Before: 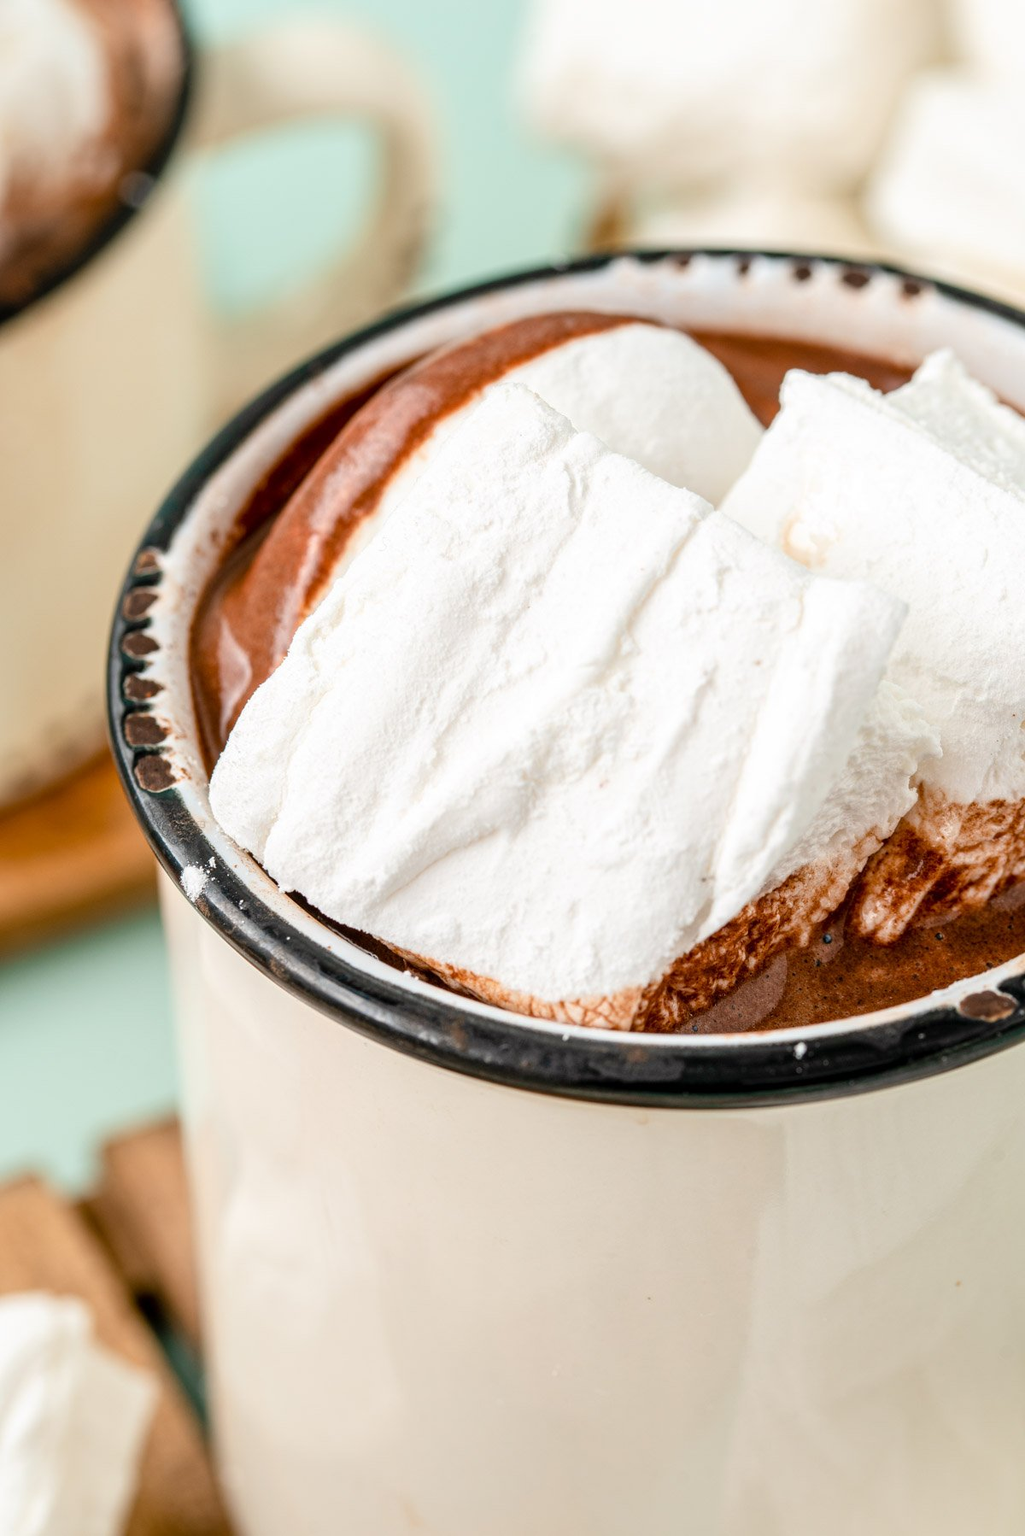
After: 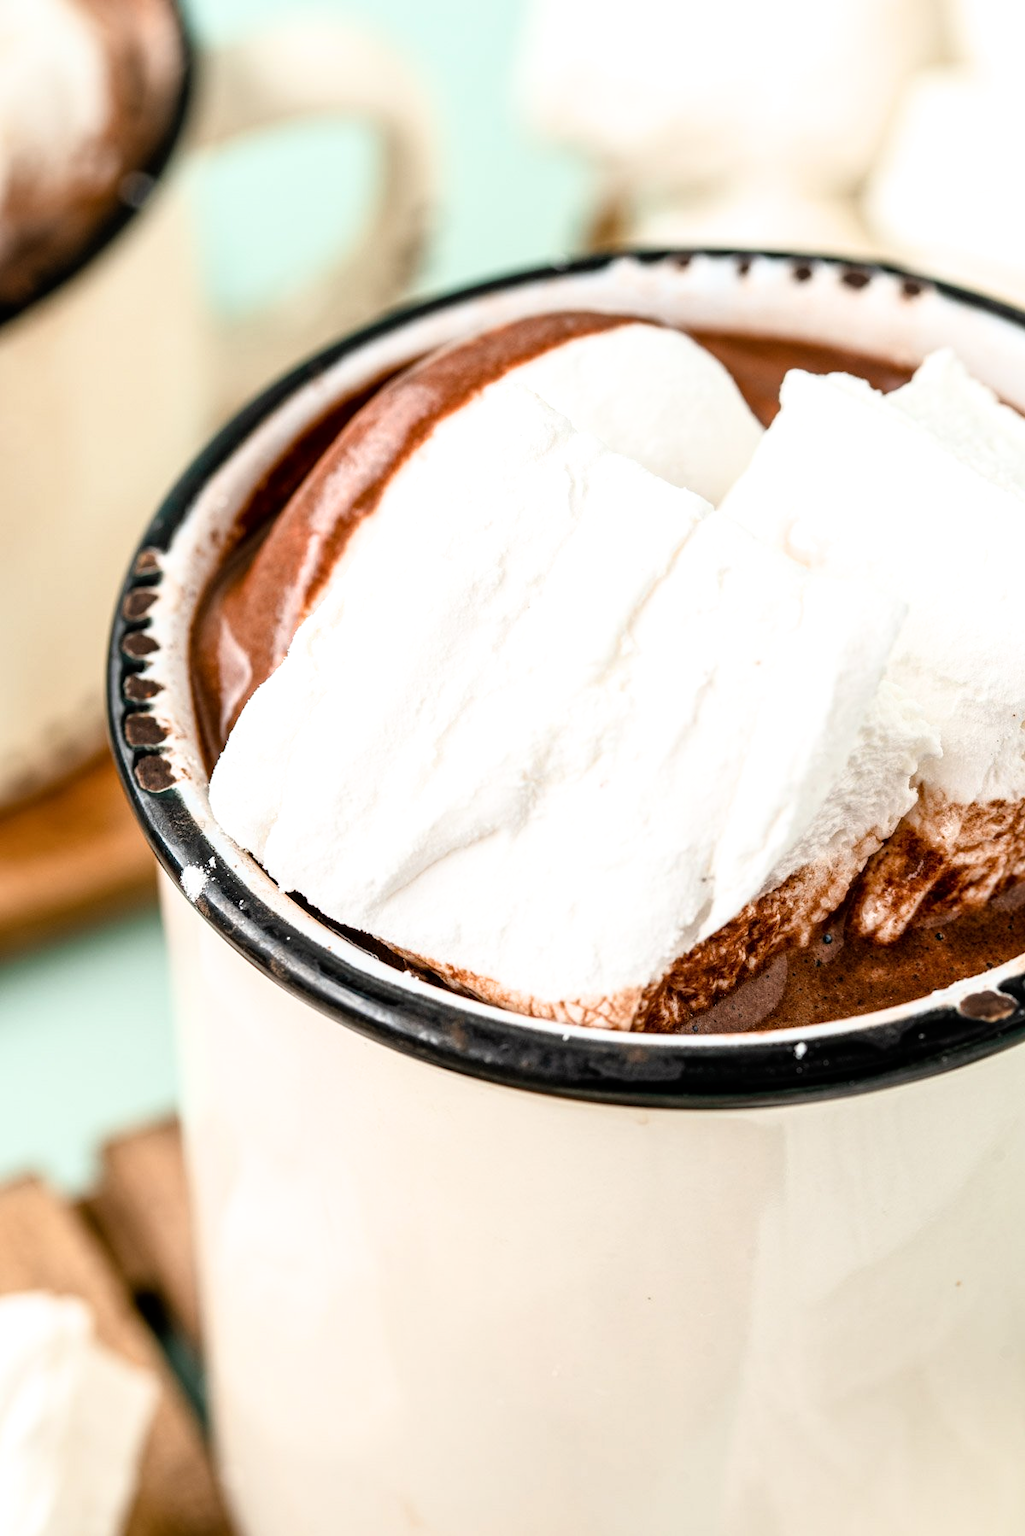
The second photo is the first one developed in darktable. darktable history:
filmic rgb: black relative exposure -9.15 EV, white relative exposure 2.31 EV, hardness 7.47
